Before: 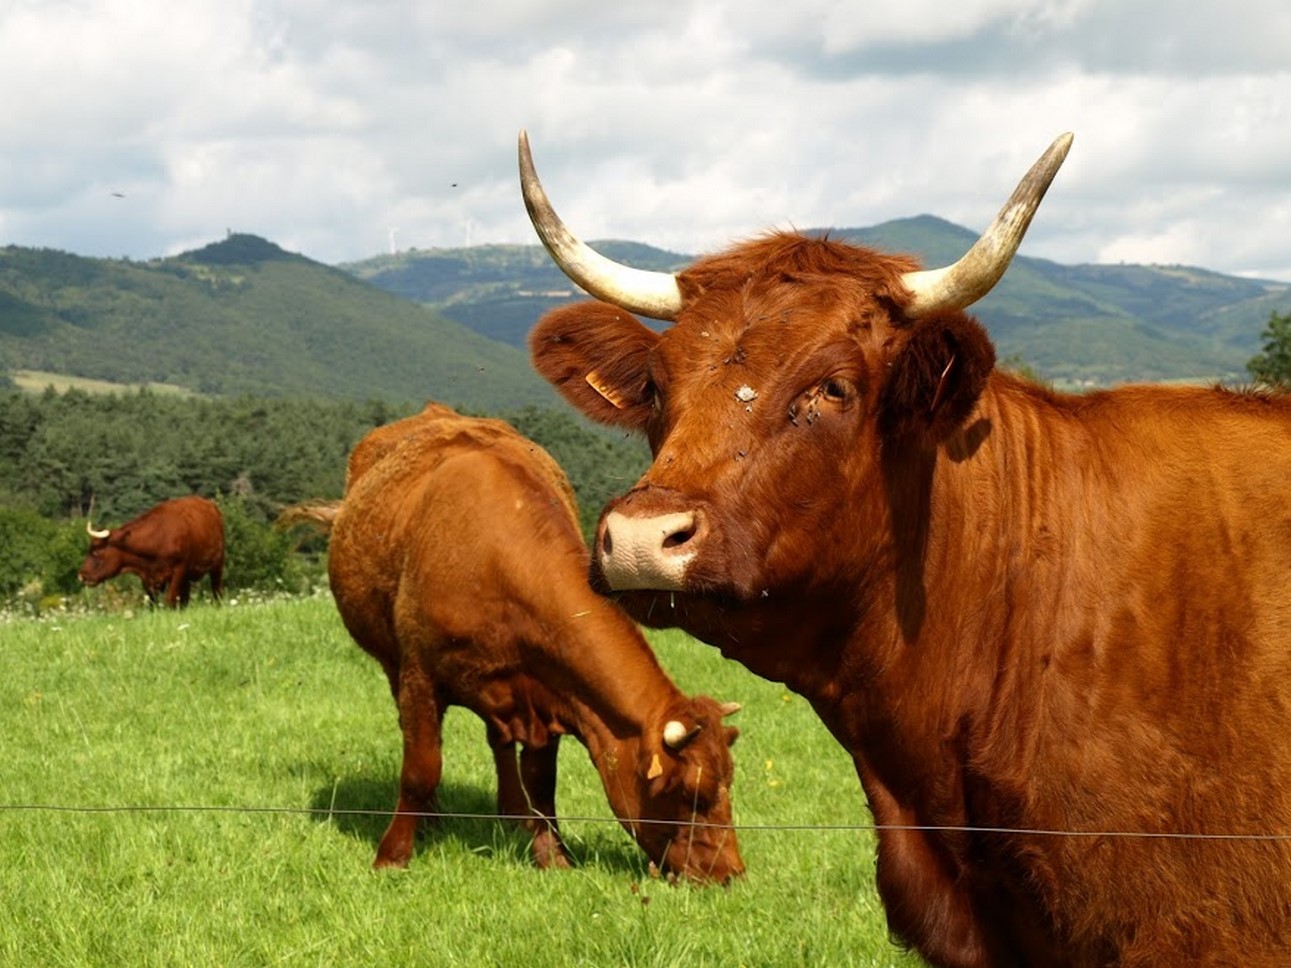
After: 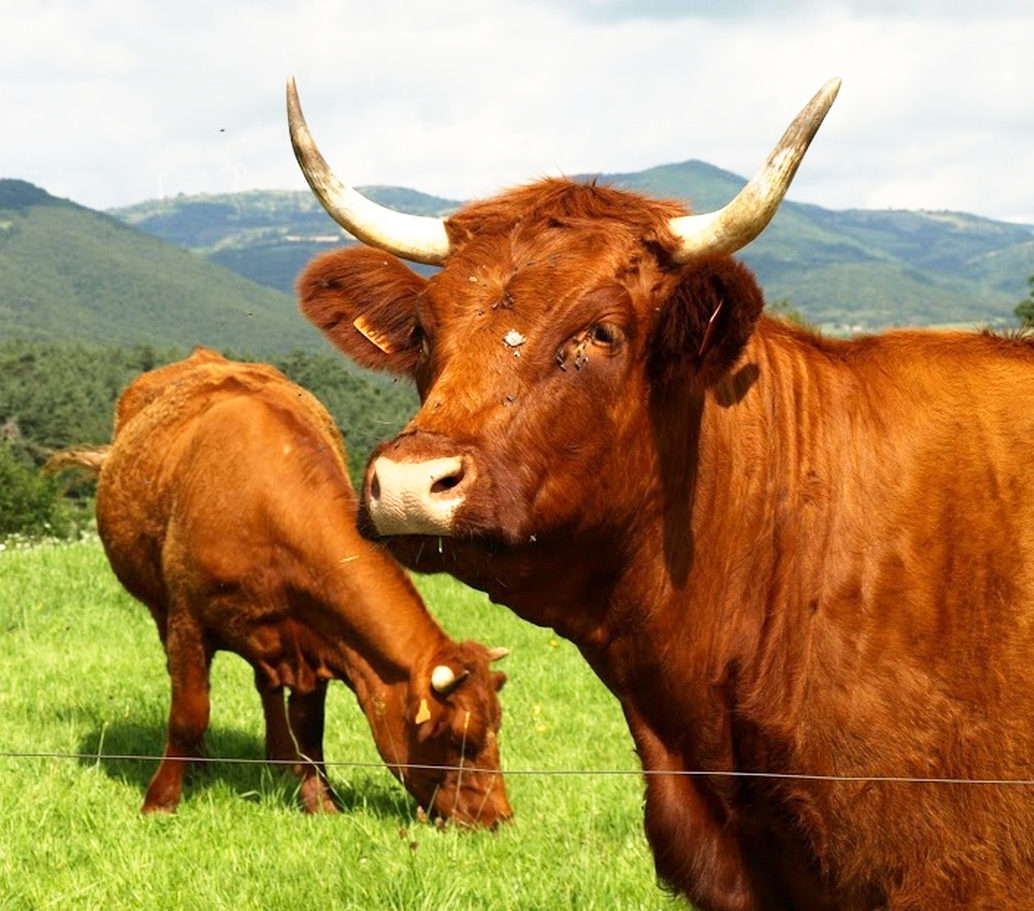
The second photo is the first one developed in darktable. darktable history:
tone equalizer: on, module defaults
base curve: curves: ch0 [(0, 0) (0.579, 0.807) (1, 1)], preserve colors none
crop and rotate: left 18.11%, top 5.824%, right 1.77%
